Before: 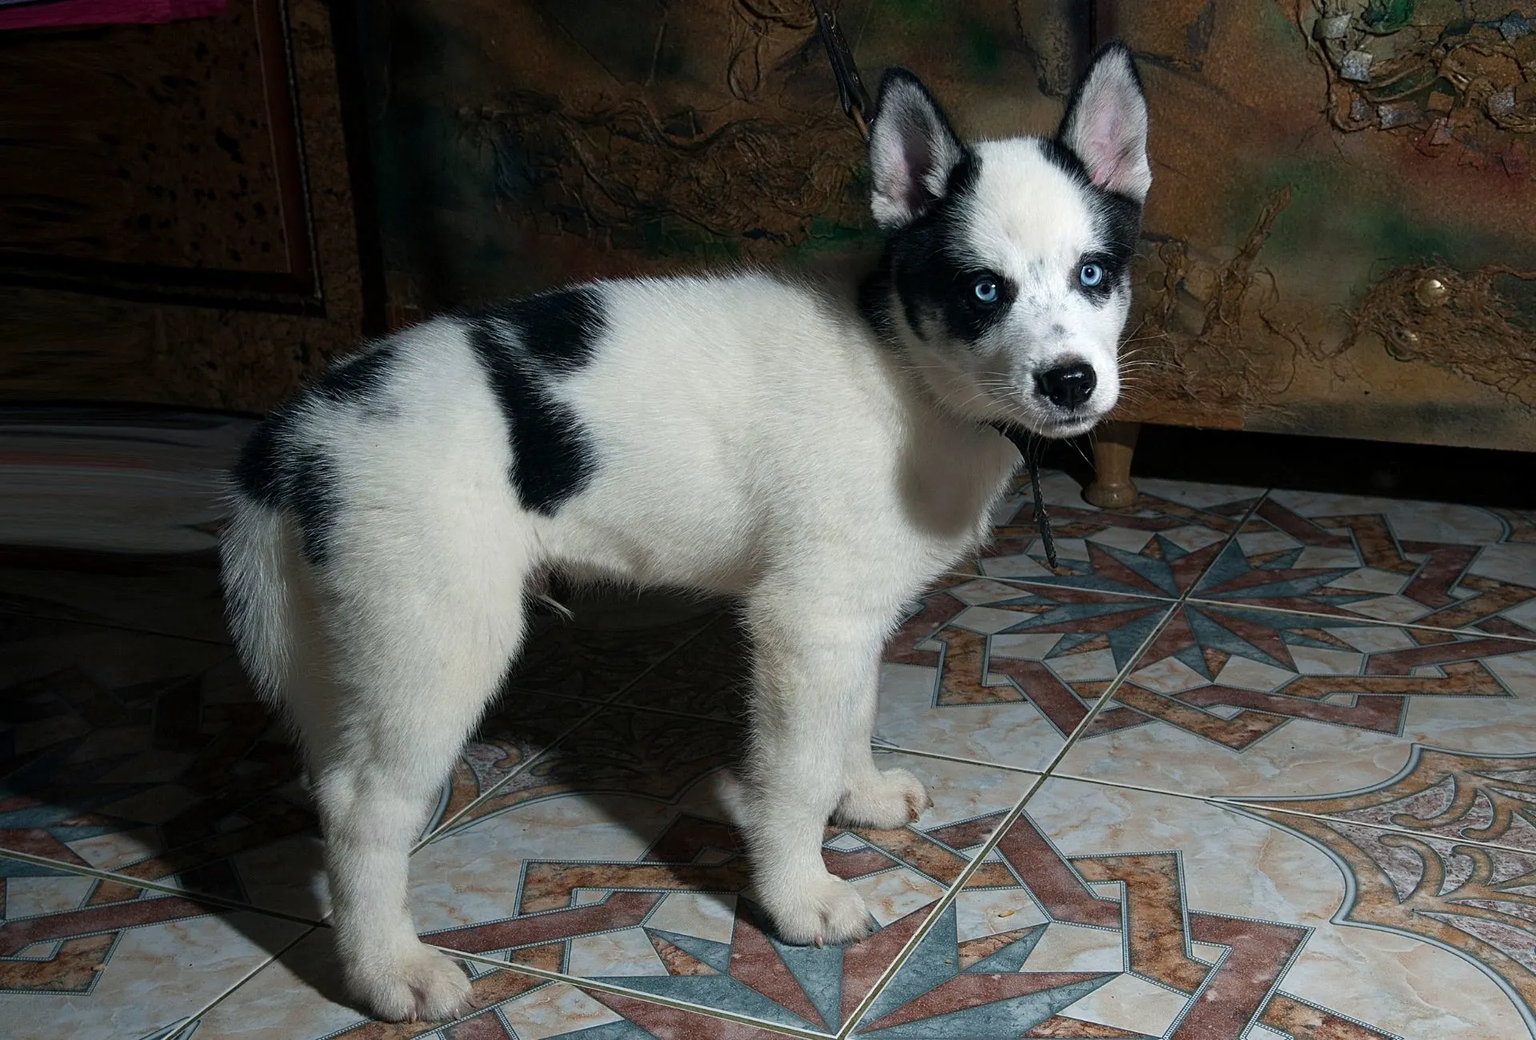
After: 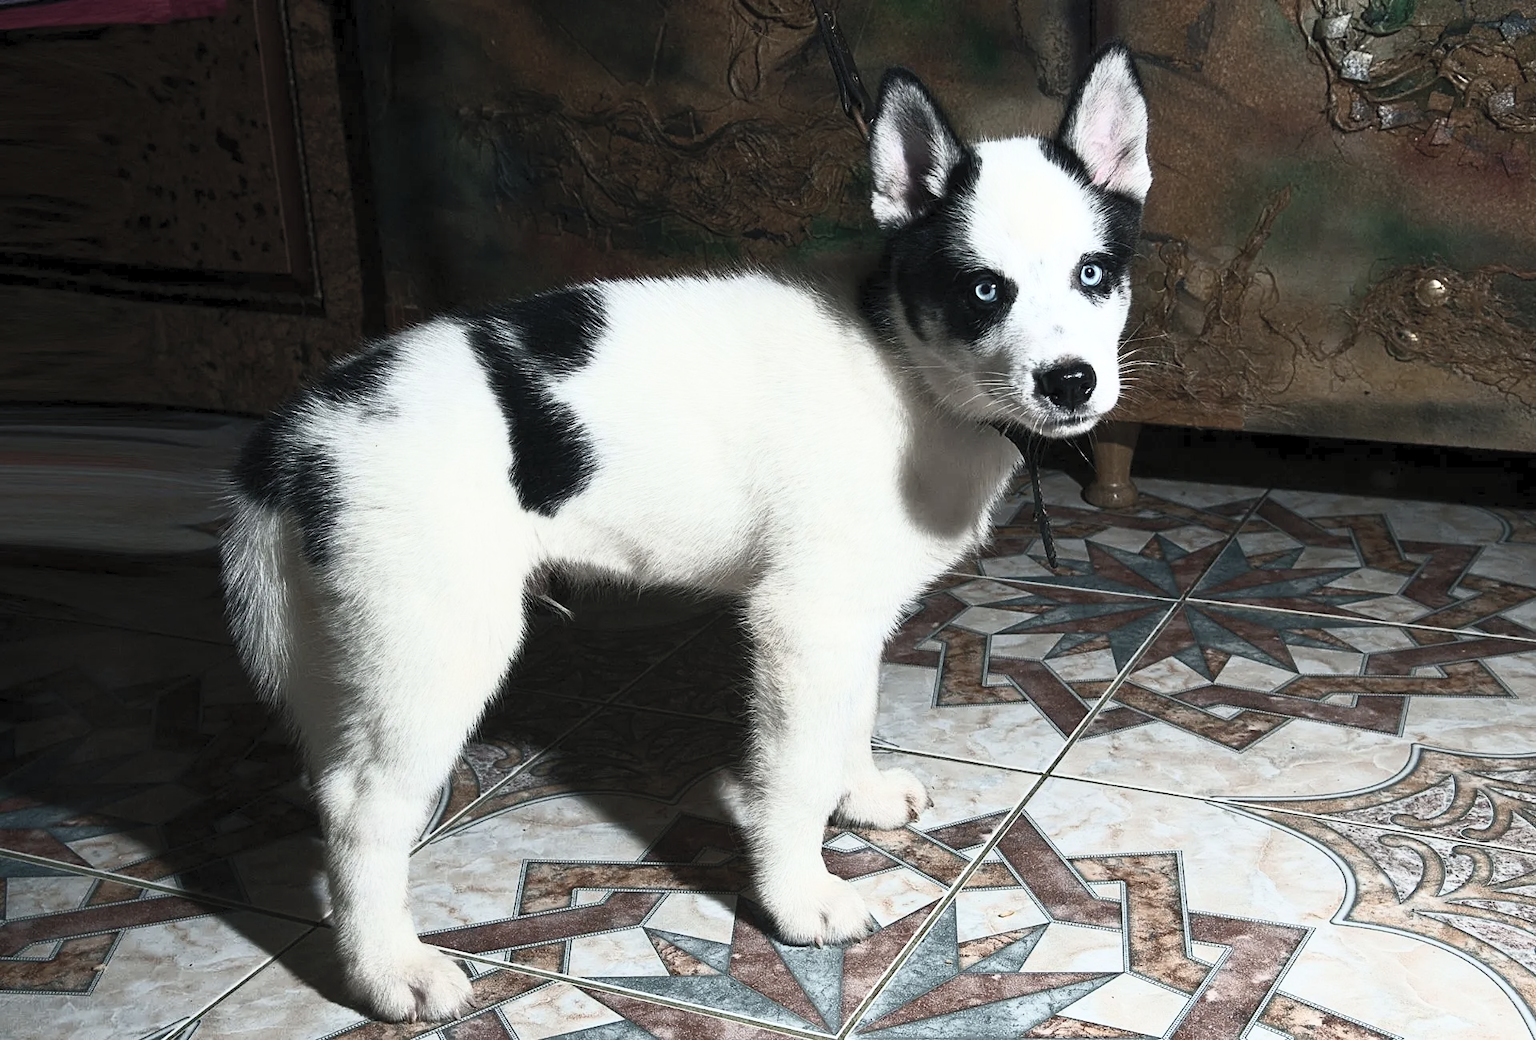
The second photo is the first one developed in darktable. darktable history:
contrast brightness saturation: contrast 0.589, brightness 0.578, saturation -0.339
